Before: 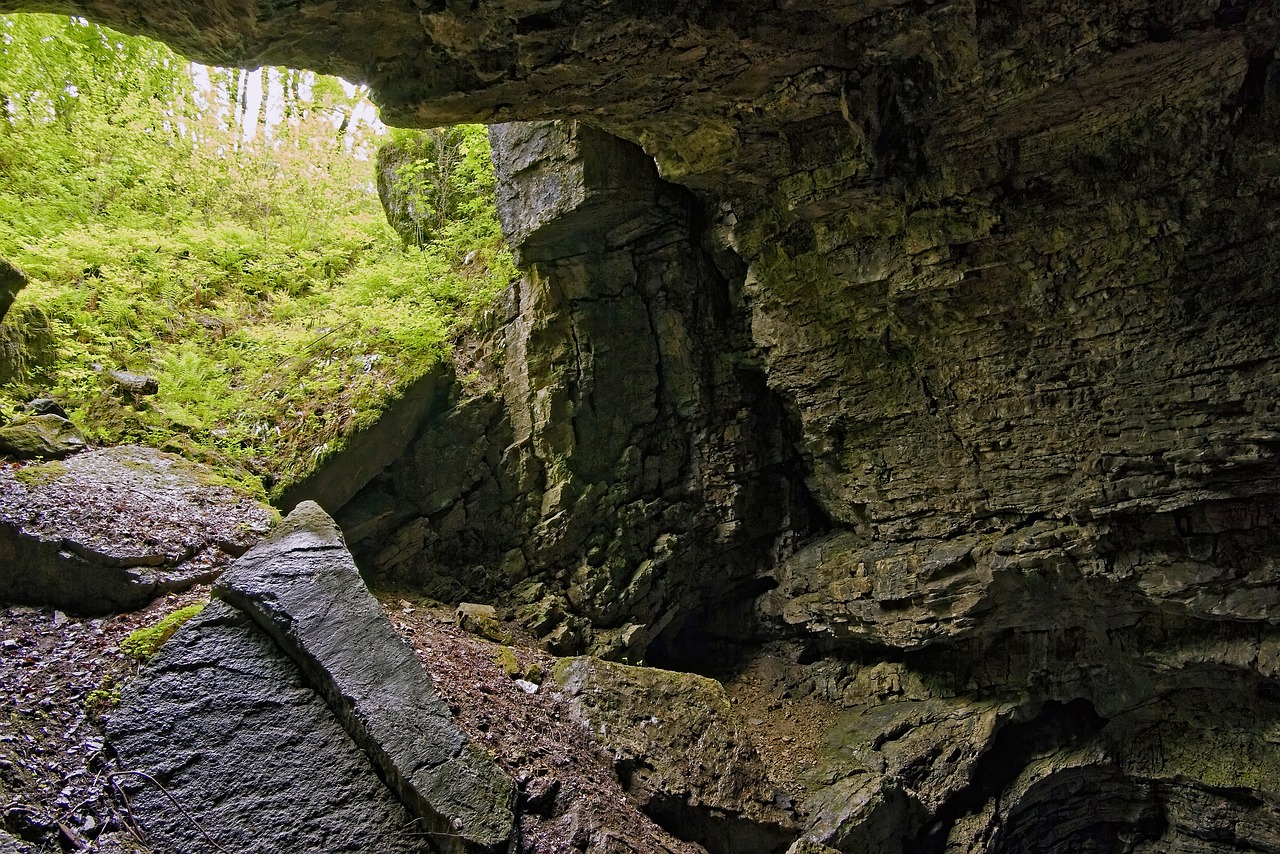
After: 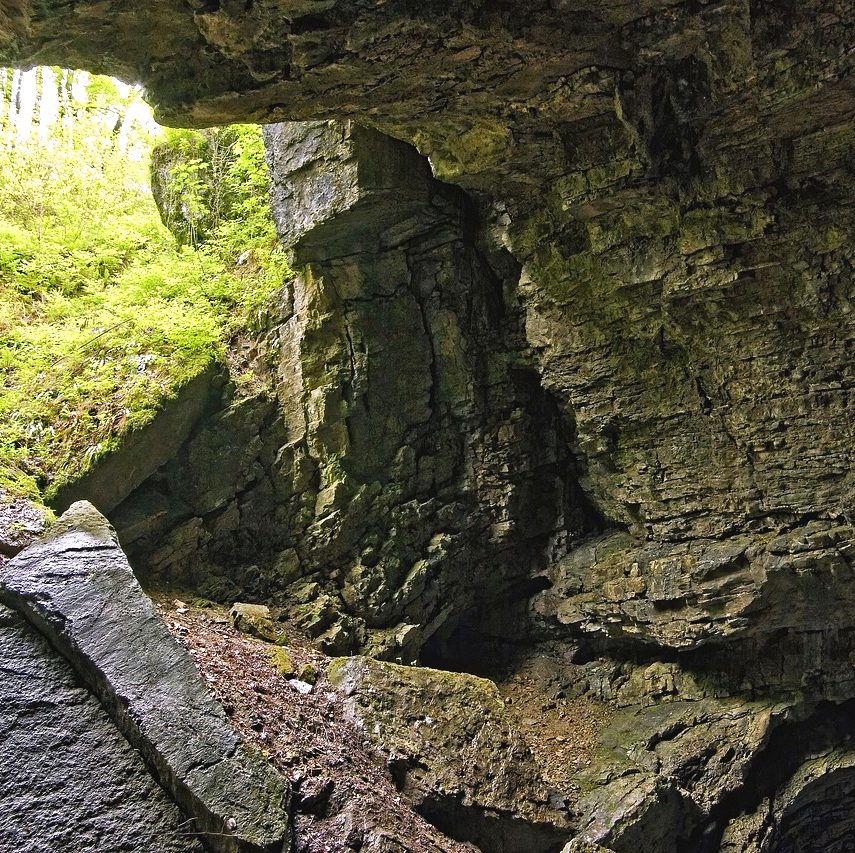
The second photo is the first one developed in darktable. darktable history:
exposure: black level correction -0.002, exposure 0.708 EV, compensate exposure bias true, compensate highlight preservation false
grain: coarseness 0.09 ISO
tone equalizer: on, module defaults
crop and rotate: left 17.732%, right 15.423%
